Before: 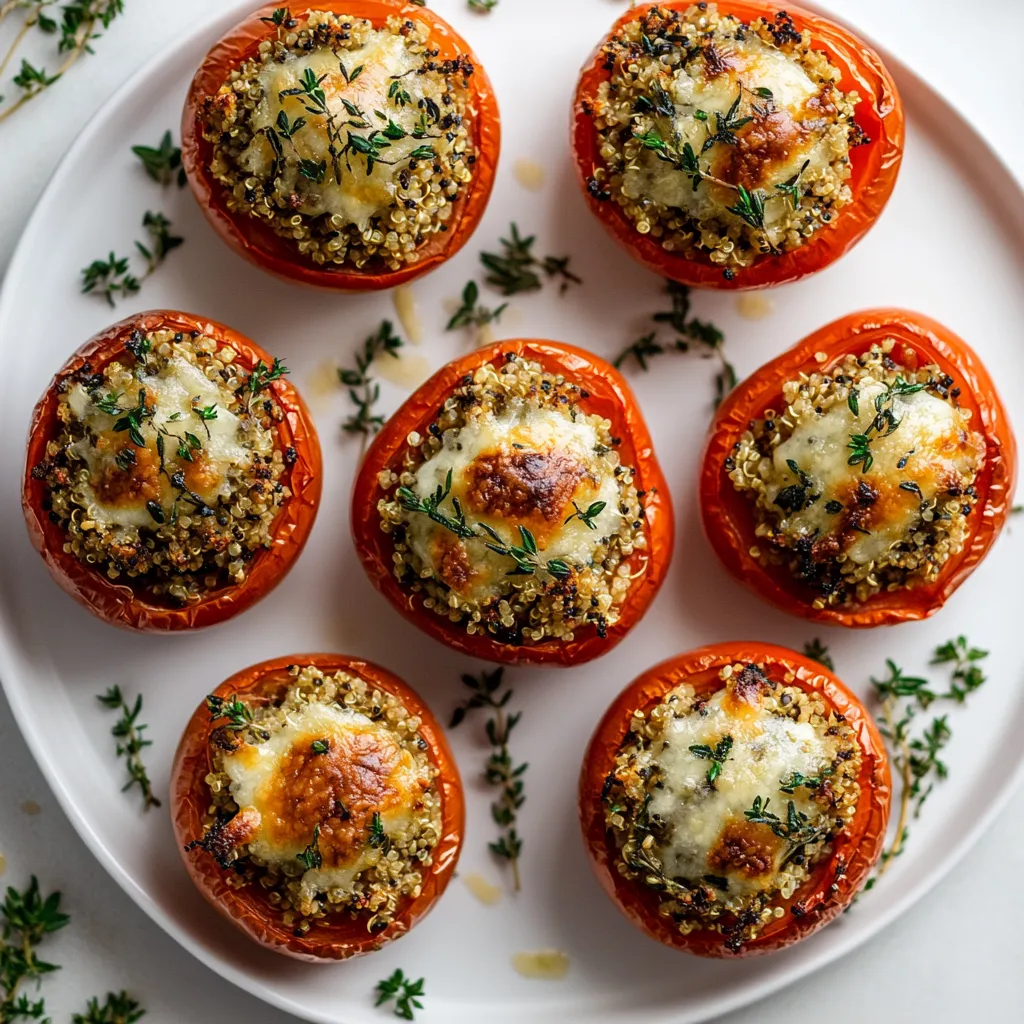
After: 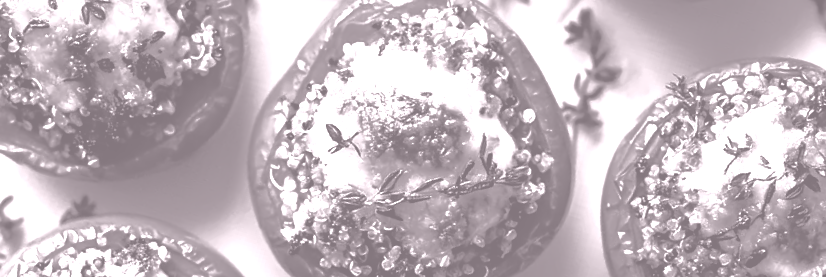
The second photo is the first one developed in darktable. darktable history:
contrast equalizer: y [[0.5, 0.504, 0.515, 0.527, 0.535, 0.534], [0.5 ×6], [0.491, 0.387, 0.179, 0.068, 0.068, 0.068], [0 ×5, 0.023], [0 ×6]]
color balance rgb: linear chroma grading › global chroma 40.15%, perceptual saturation grading › global saturation 60.58%, perceptual saturation grading › highlights 20.44%, perceptual saturation grading › shadows -50.36%, perceptual brilliance grading › highlights 2.19%, perceptual brilliance grading › mid-tones -50.36%, perceptual brilliance grading › shadows -50.36%
crop and rotate: angle 16.12°, top 30.835%, bottom 35.653%
colorize: hue 25.2°, saturation 83%, source mix 82%, lightness 79%, version 1
